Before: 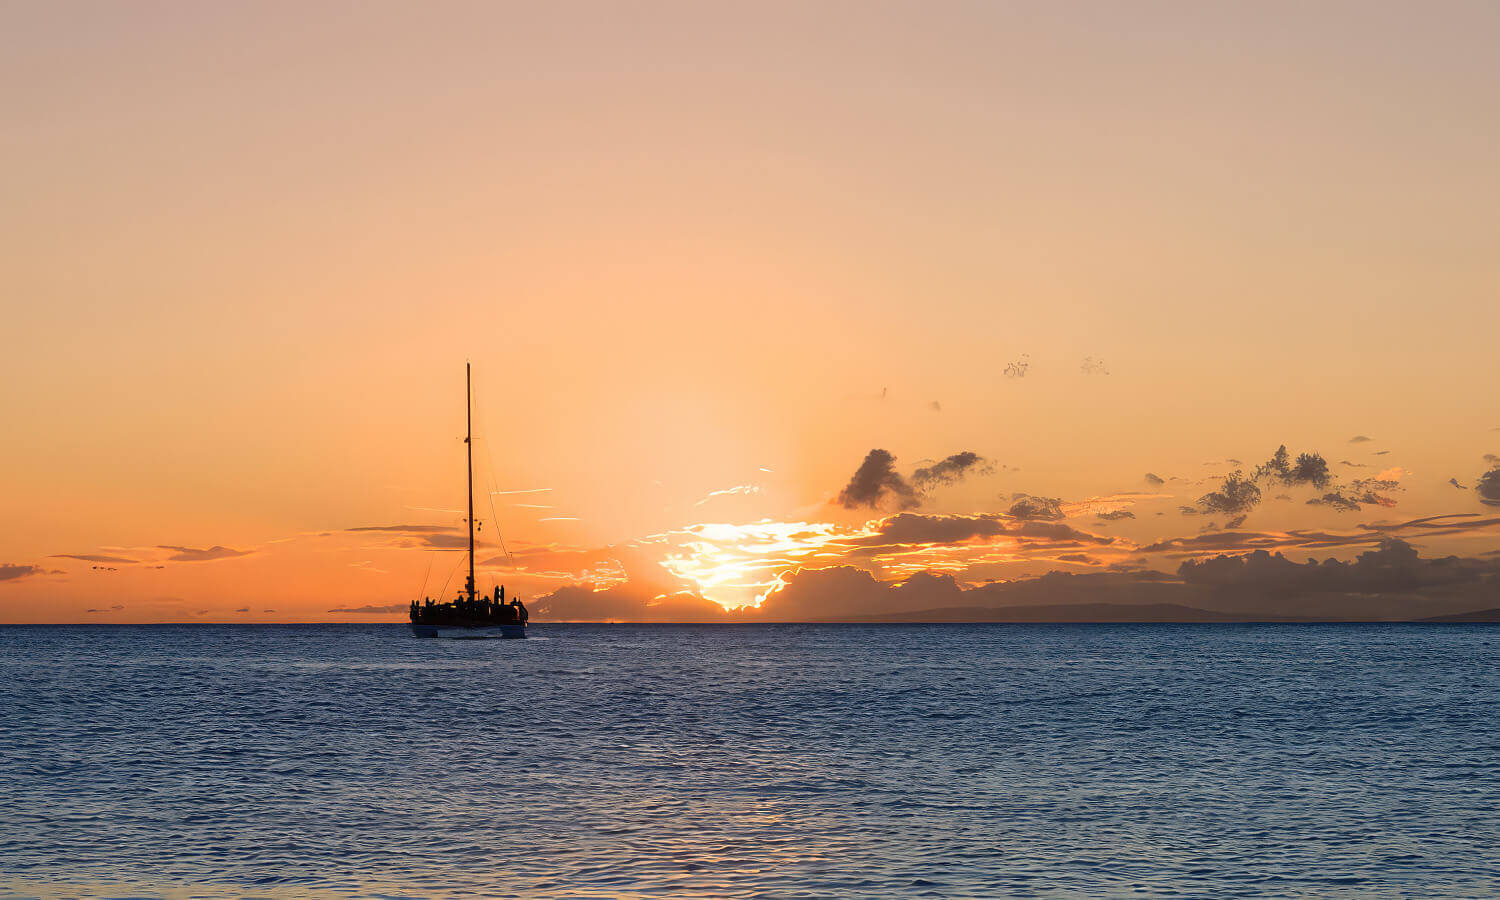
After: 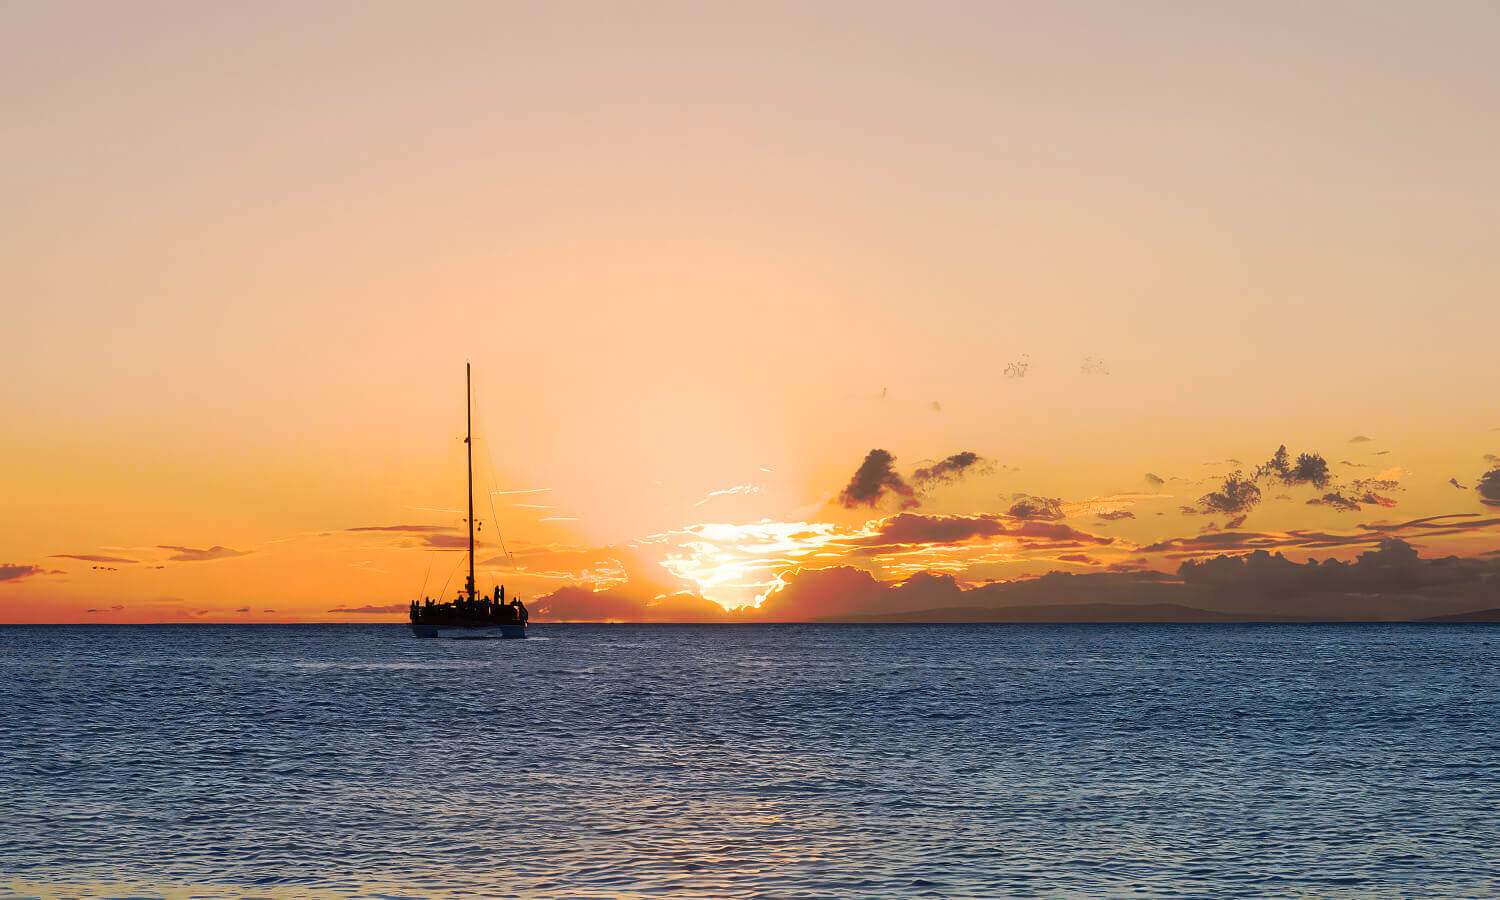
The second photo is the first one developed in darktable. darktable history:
tone curve: curves: ch0 [(0, 0) (0.003, 0.003) (0.011, 0.011) (0.025, 0.024) (0.044, 0.044) (0.069, 0.068) (0.1, 0.098) (0.136, 0.133) (0.177, 0.174) (0.224, 0.22) (0.277, 0.272) (0.335, 0.329) (0.399, 0.392) (0.468, 0.46) (0.543, 0.607) (0.623, 0.676) (0.709, 0.75) (0.801, 0.828) (0.898, 0.912) (1, 1)], preserve colors none
